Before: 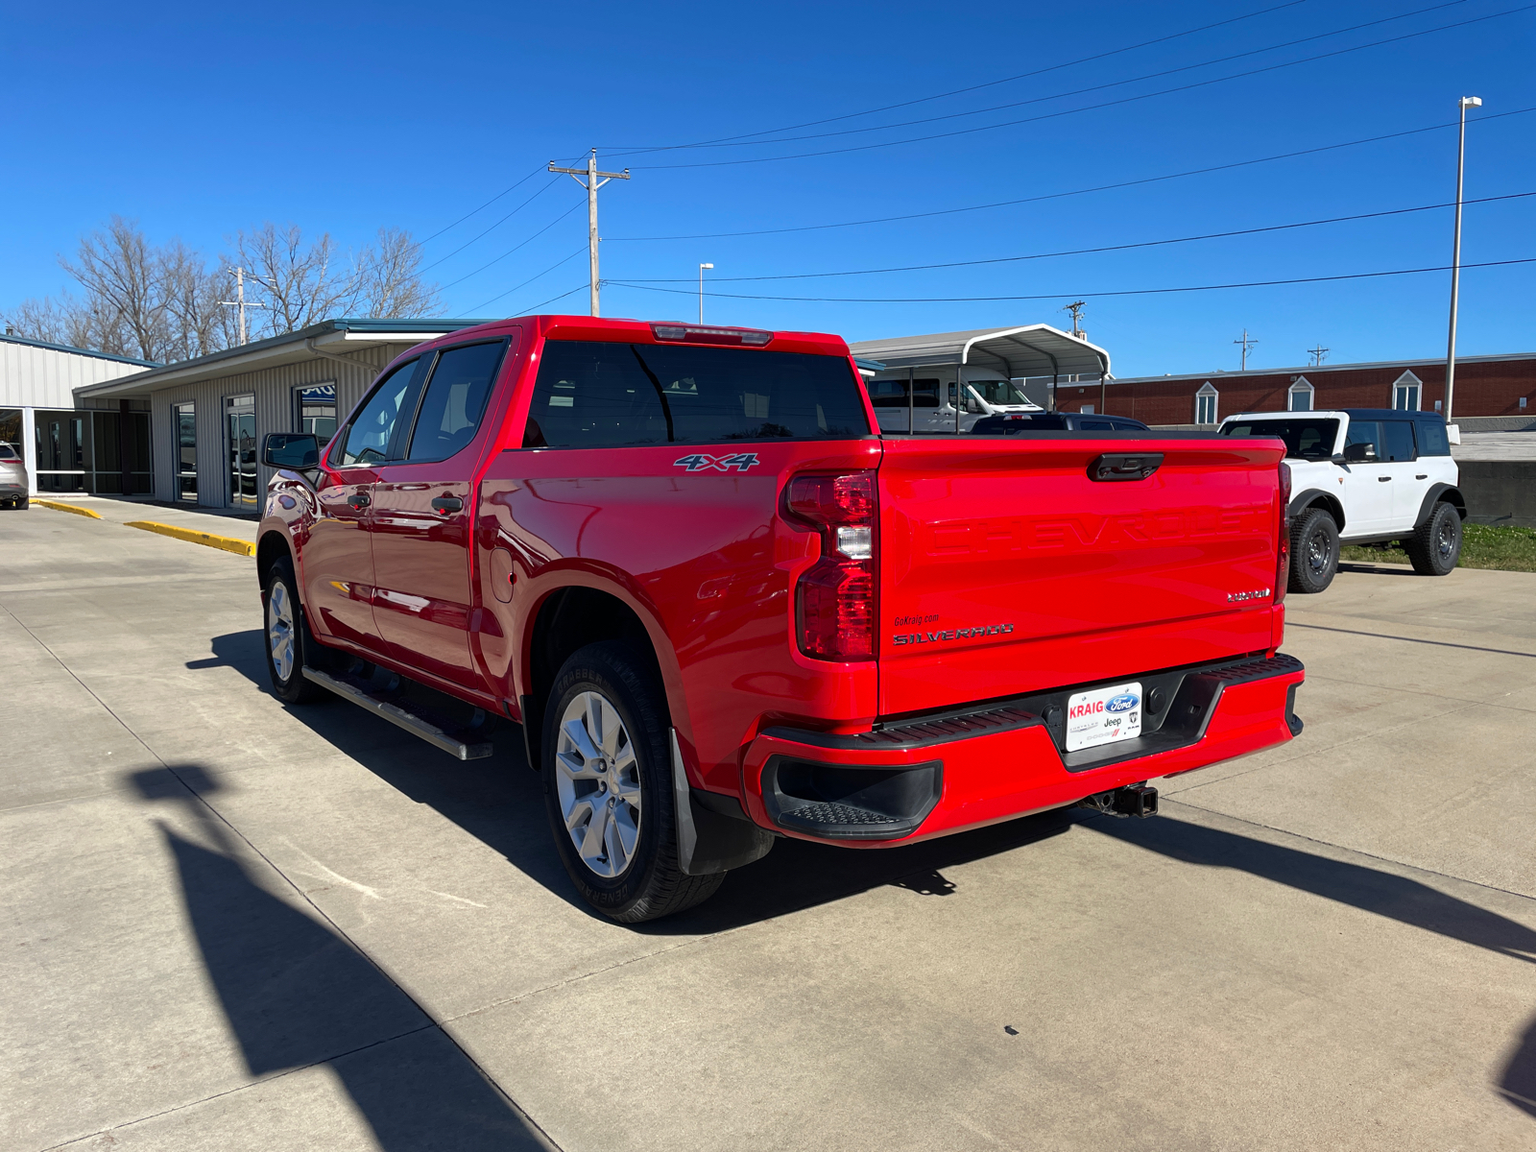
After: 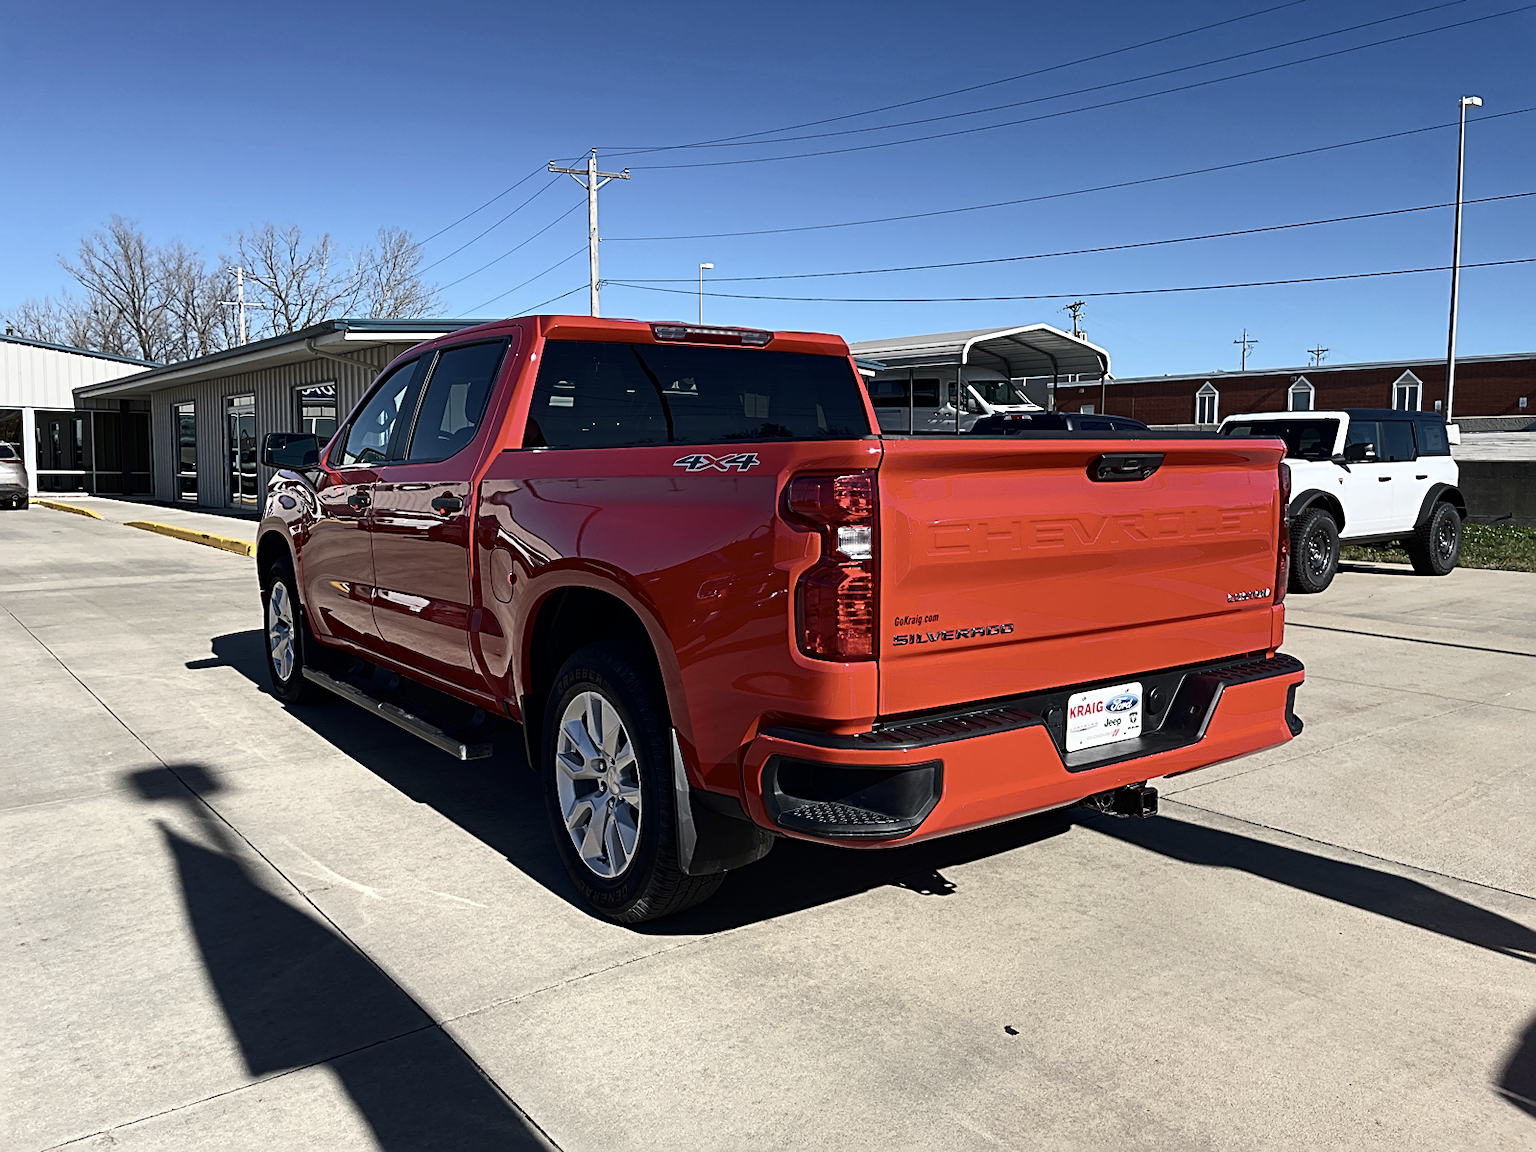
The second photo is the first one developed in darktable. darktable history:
sharpen: radius 2.563, amount 0.642
contrast brightness saturation: contrast 0.249, saturation -0.315
